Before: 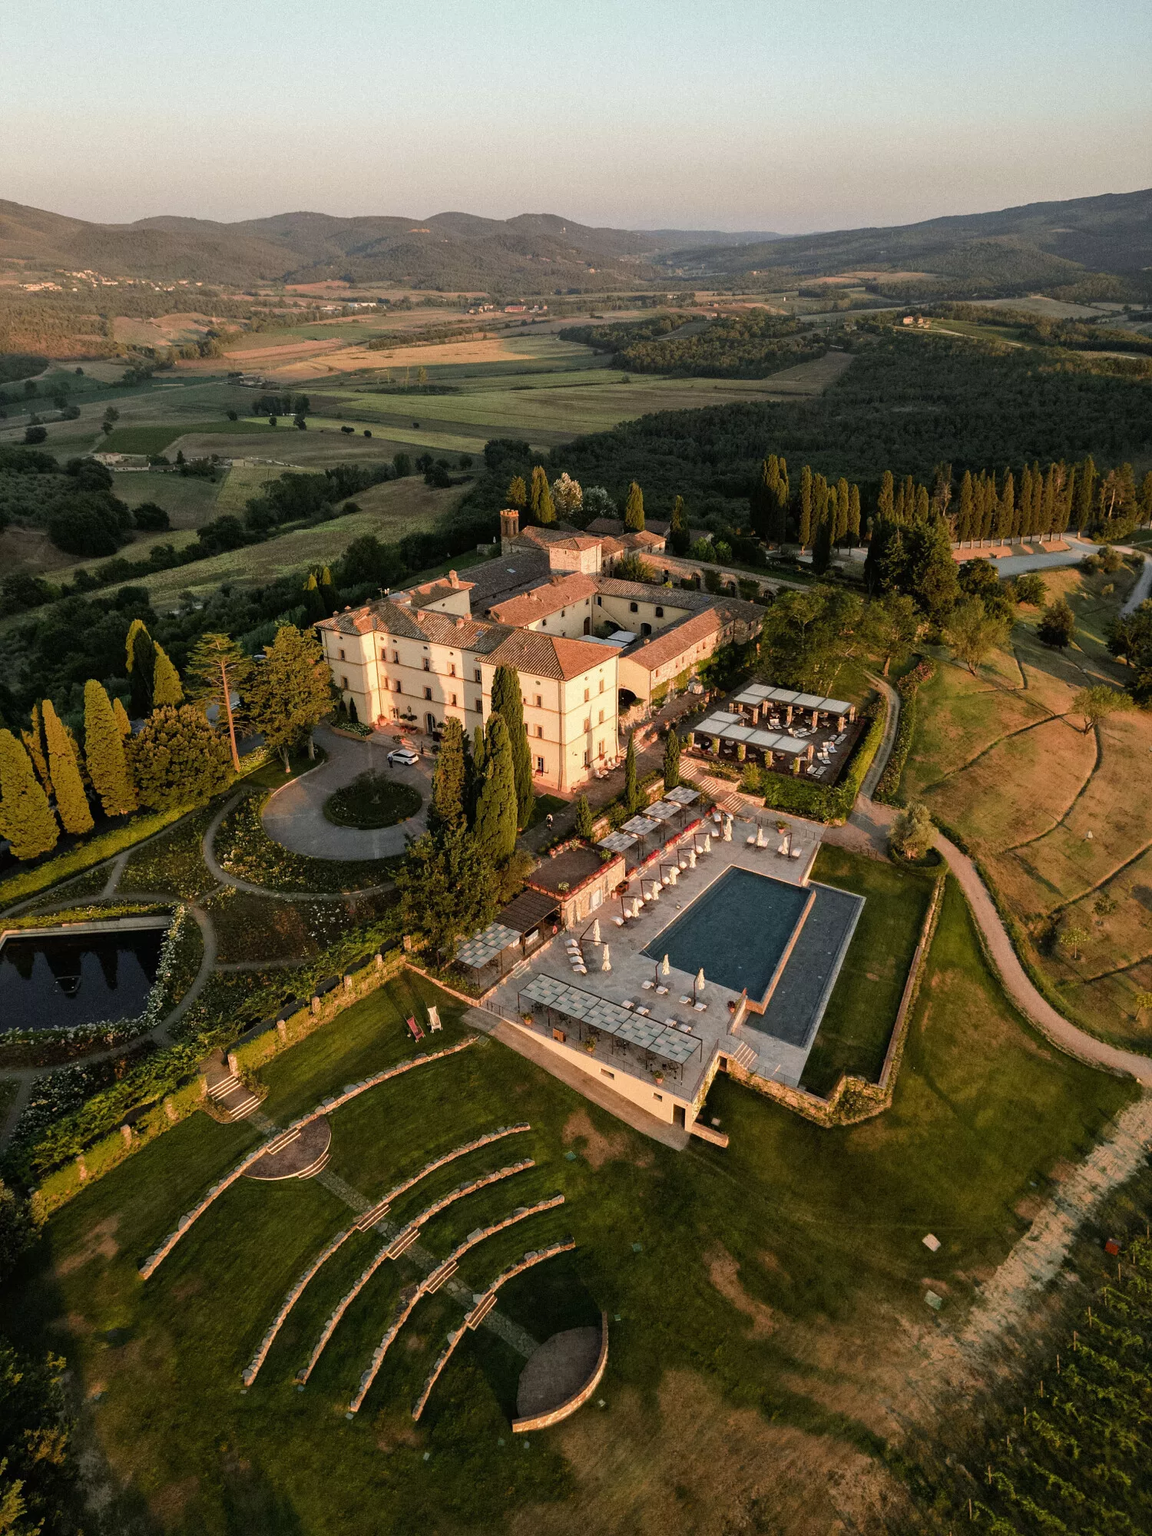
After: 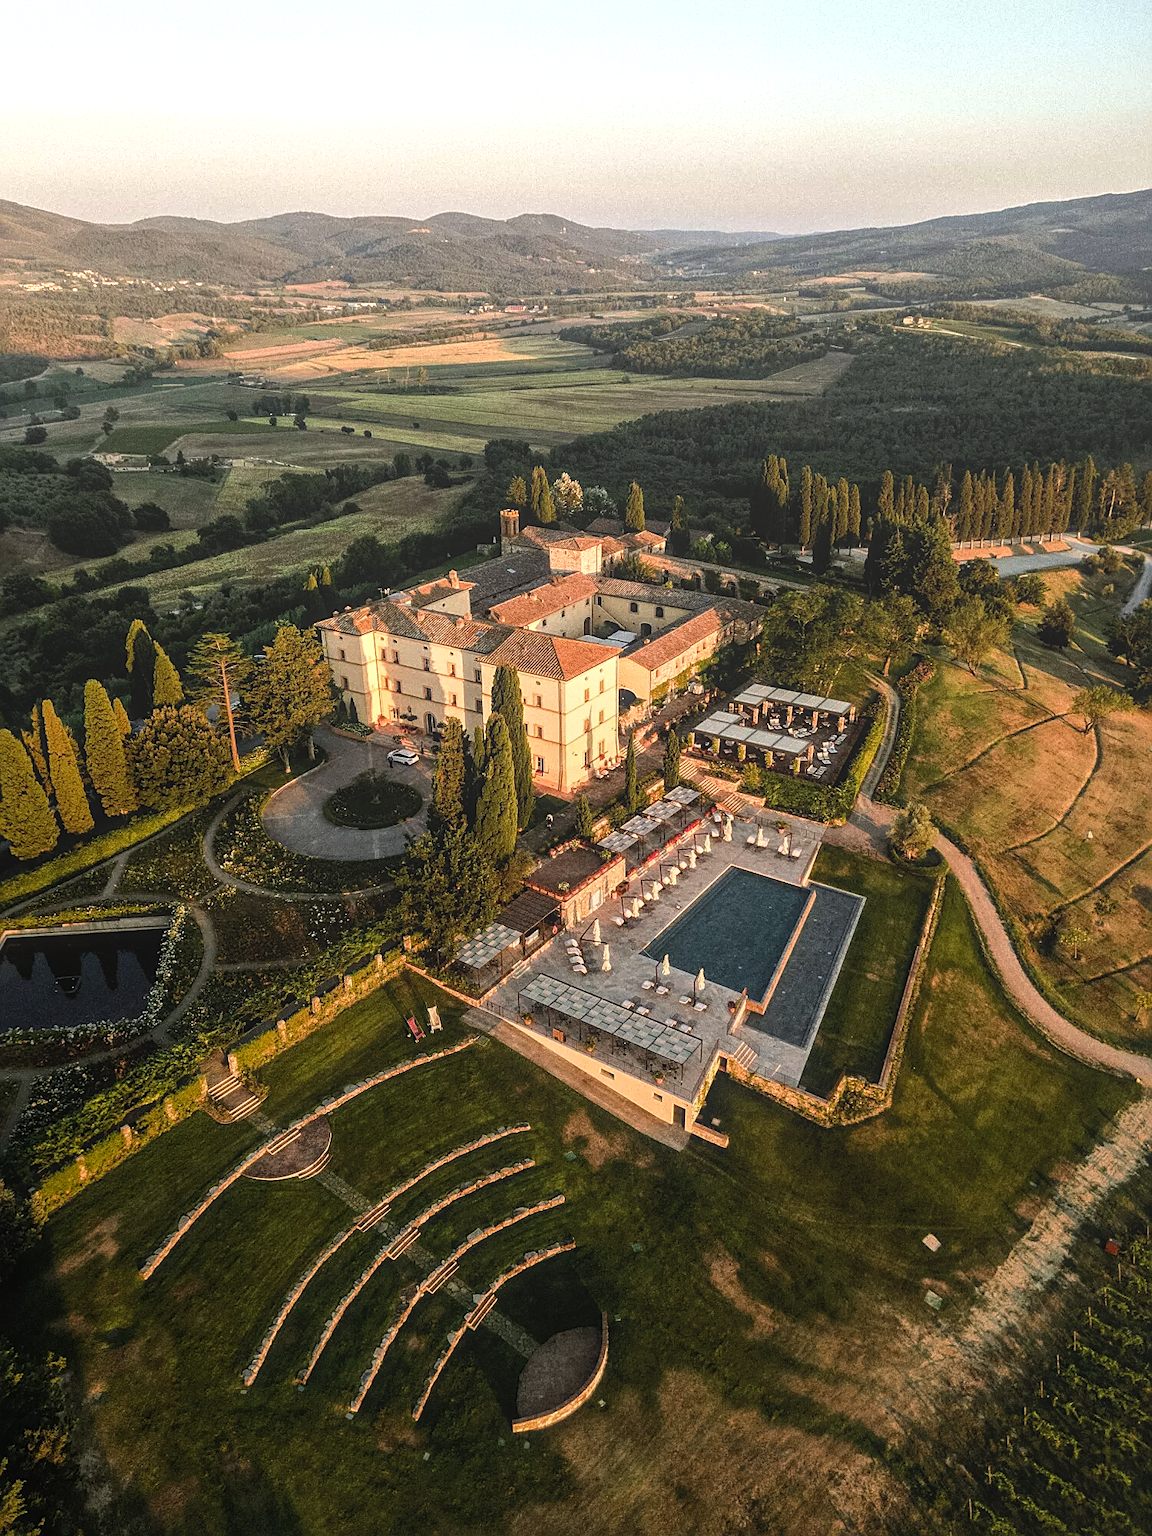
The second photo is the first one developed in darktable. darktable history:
sharpen: on, module defaults
tone equalizer: -8 EV -0.735 EV, -7 EV -0.715 EV, -6 EV -0.631 EV, -5 EV -0.403 EV, -3 EV 0.37 EV, -2 EV 0.6 EV, -1 EV 0.691 EV, +0 EV 0.767 EV, edges refinement/feathering 500, mask exposure compensation -1.57 EV, preserve details no
local contrast: highlights 71%, shadows 19%, midtone range 0.191
